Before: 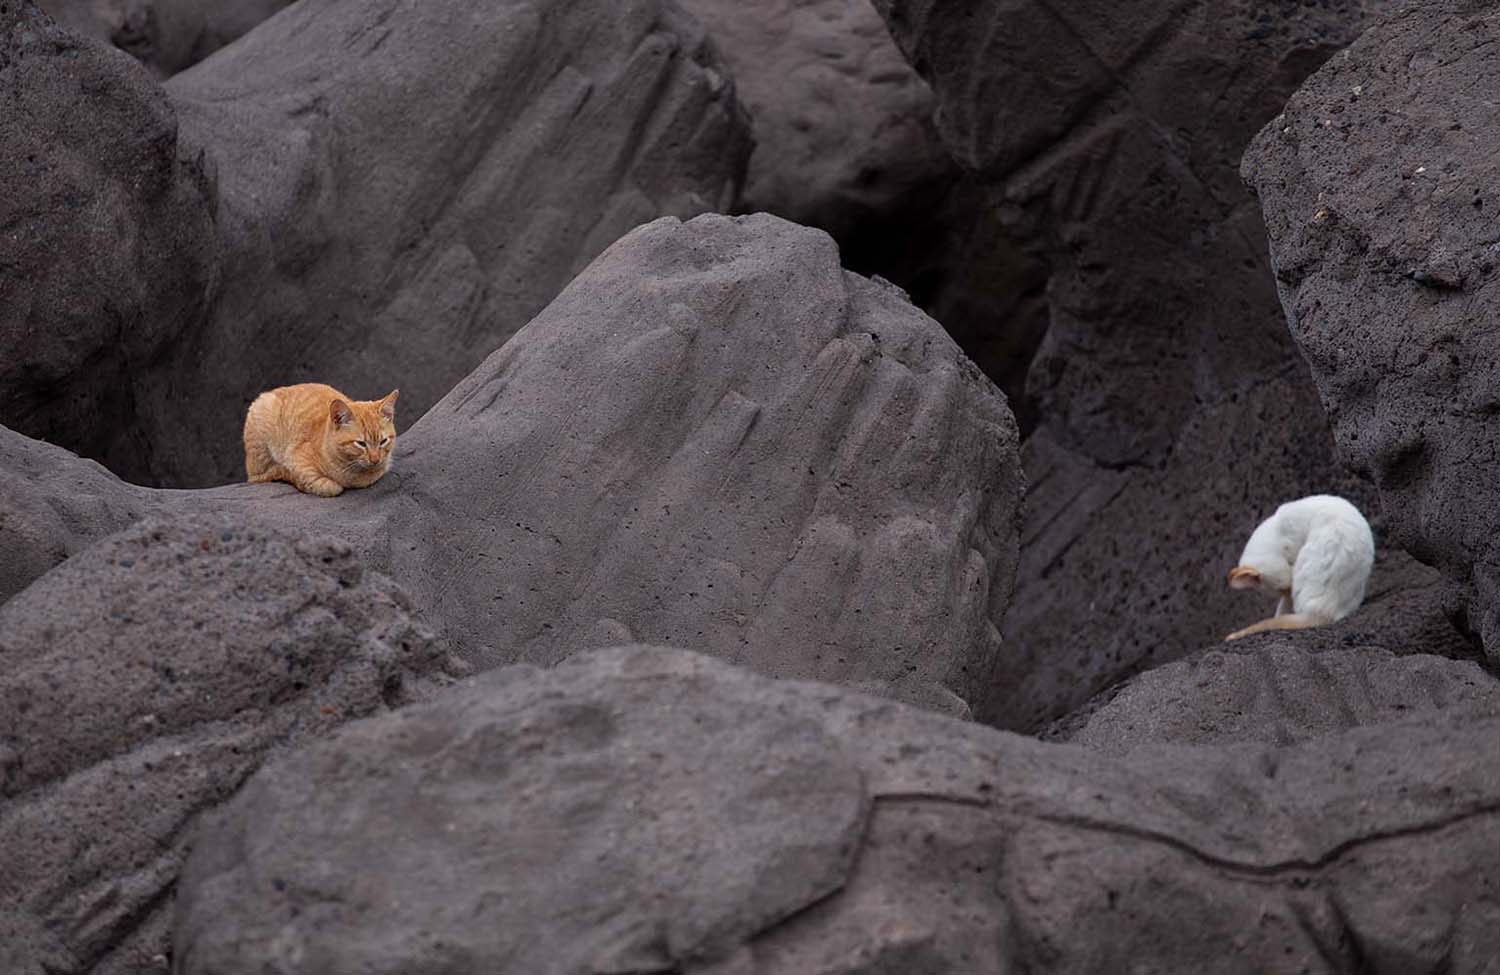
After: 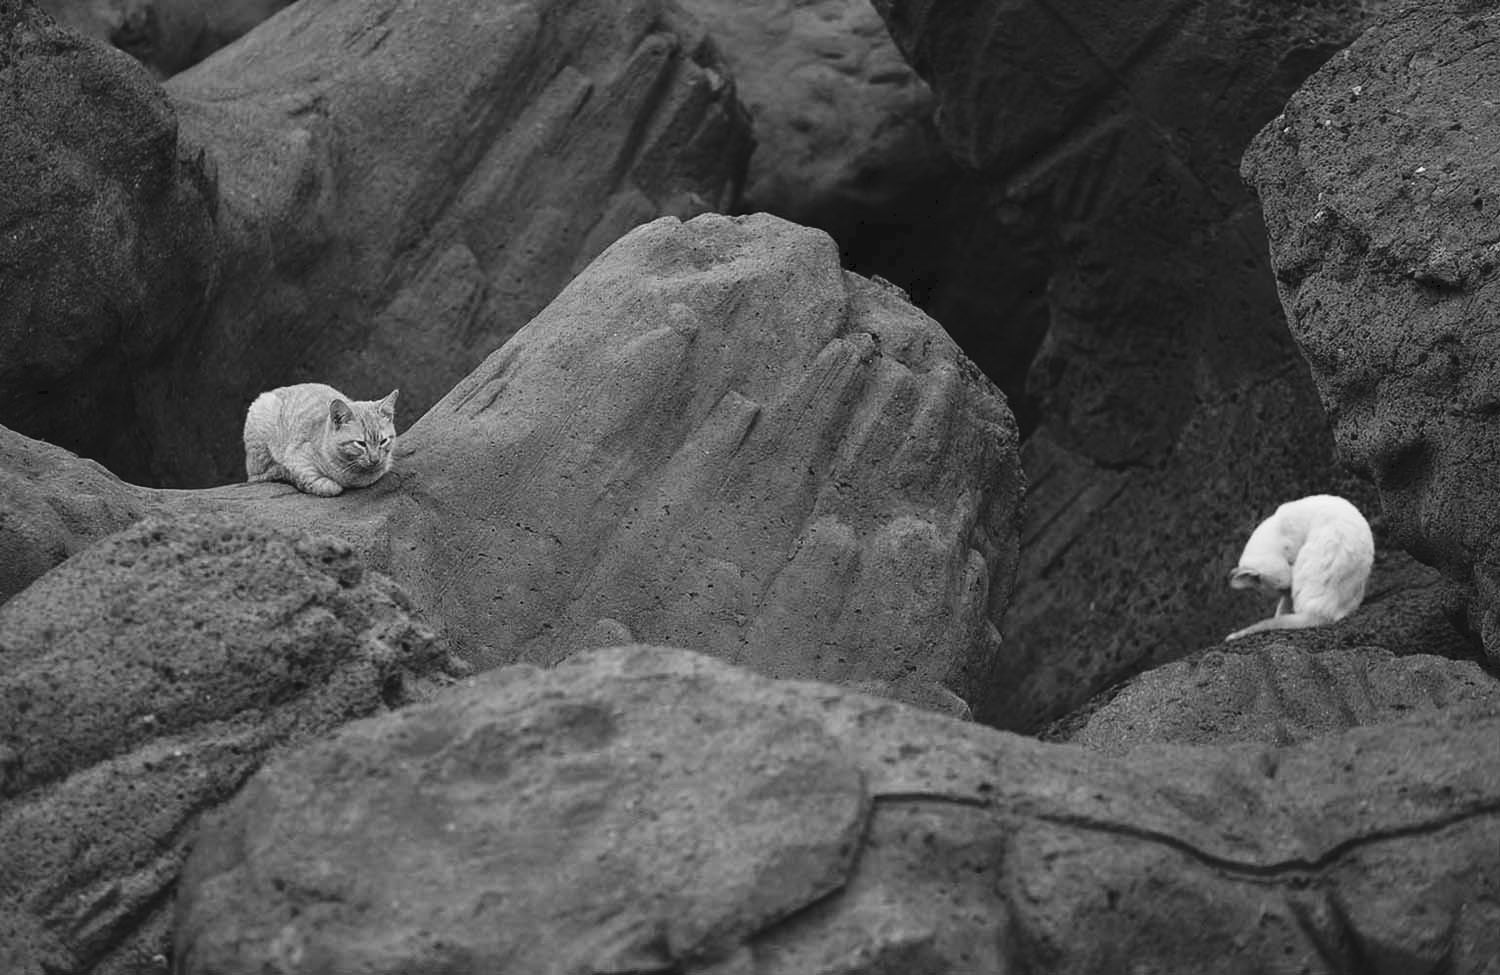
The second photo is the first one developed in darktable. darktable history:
tone curve: curves: ch0 [(0, 0) (0.003, 0.072) (0.011, 0.077) (0.025, 0.082) (0.044, 0.094) (0.069, 0.106) (0.1, 0.125) (0.136, 0.145) (0.177, 0.173) (0.224, 0.216) (0.277, 0.281) (0.335, 0.356) (0.399, 0.436) (0.468, 0.53) (0.543, 0.629) (0.623, 0.724) (0.709, 0.808) (0.801, 0.88) (0.898, 0.941) (1, 1)], preserve colors none
color look up table: target L [82.41, 87.41, 76.61, 86.7, 75.88, 77.71, 79.52, 67.37, 48.31, 65.87, 45.89, 54.5, 39.49, 37.41, 33.18, 15.64, 200.73, 93.75, 79.52, 75.52, 78.07, 62.46, 65.11, 64.36, 64.36, 58.38, 69.61, 53.09, 41.14, 39.9, 35.16, 11.26, 88.82, 85.27, 80.24, 68.49, 83.12, 53.98, 79.52, 35.72, 23.22, 37.41, 18, 91.64, 90.94, 72.58, 59.92, 46.43, 21.4], target a [-0.001, -0.003, -0.001, -0.003, 0, 0, -0.001, 0, 0.001, 0, 0.001, 0.001, 0, 0.001, 0, 0, 0, -0.002, -0.001, 0, -0.001, 0 ×4, 0.001, 0, 0.001, 0, 0, 0.001, -0.001, -0.002, -0.002, -0.002, -0.001, -0.003, 0.001, -0.001, 0, 0, 0.001, 0, -0.002, -0.002, 0, 0.001, 0.001, 0], target b [0.002, 0.024, 0.003, 0.024, 0.002 ×4, -0.004, 0.002, -0.004, -0.004, 0.001, -0.003, 0, 0, -0.001, 0.024, 0.002, 0.002, 0.003, 0.002, 0.002, 0.003, 0.003, -0.004, 0.002, -0.002, 0.001, 0.001, -0.003, 0.007, 0.024, 0.024, 0.023, 0.003, 0.024, -0.002, 0.002, -0.003, -0.003, -0.003, 0, 0.024, 0.024, 0.002, -0.004, -0.004, -0.003], num patches 49
